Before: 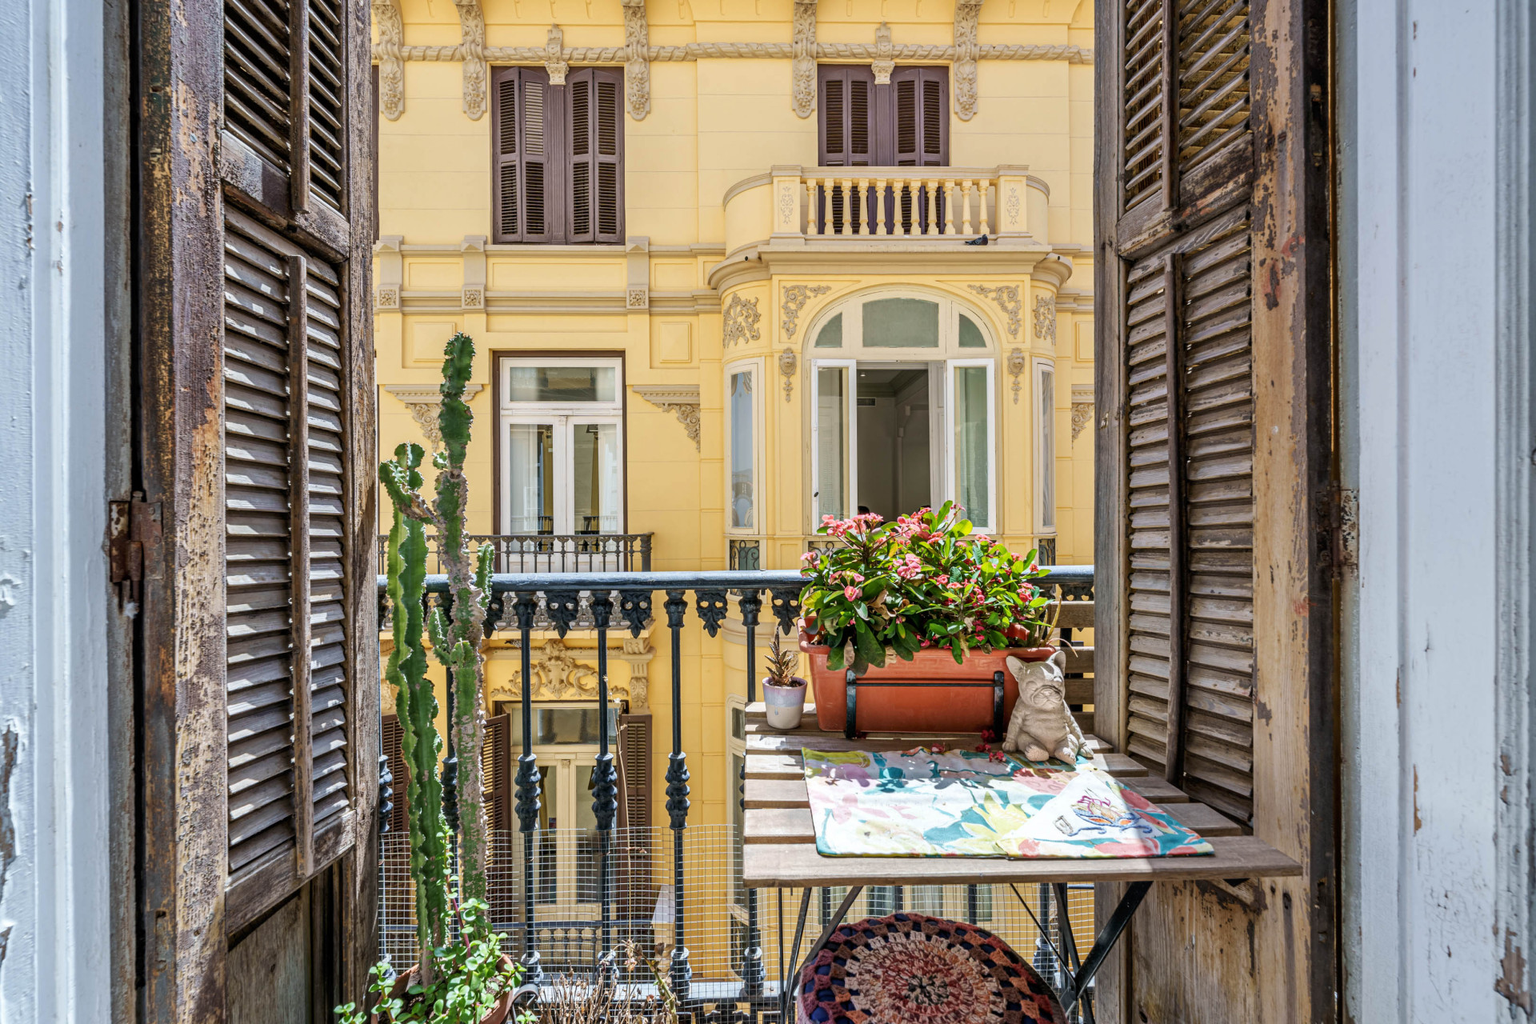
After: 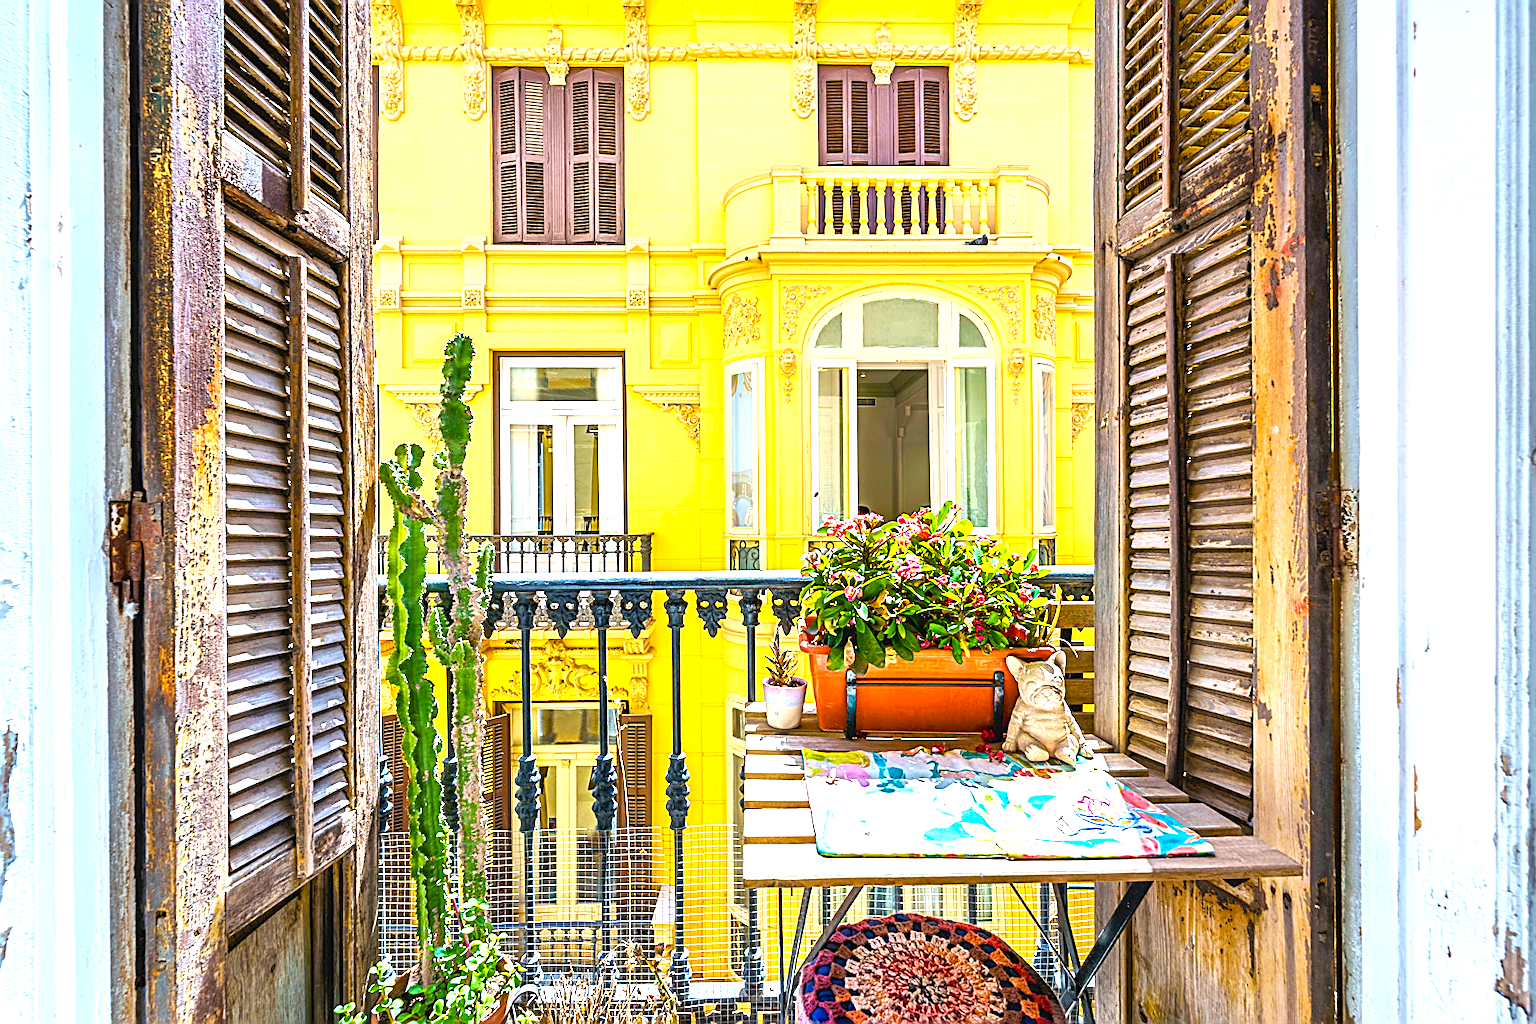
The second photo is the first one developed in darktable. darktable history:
exposure: black level correction -0.002, exposure 1.35 EV, compensate highlight preservation false
color balance rgb: linear chroma grading › global chroma 23.15%, perceptual saturation grading › global saturation 28.7%, perceptual saturation grading › mid-tones 12.04%, perceptual saturation grading › shadows 10.19%, global vibrance 22.22%
sharpen: amount 0.901
